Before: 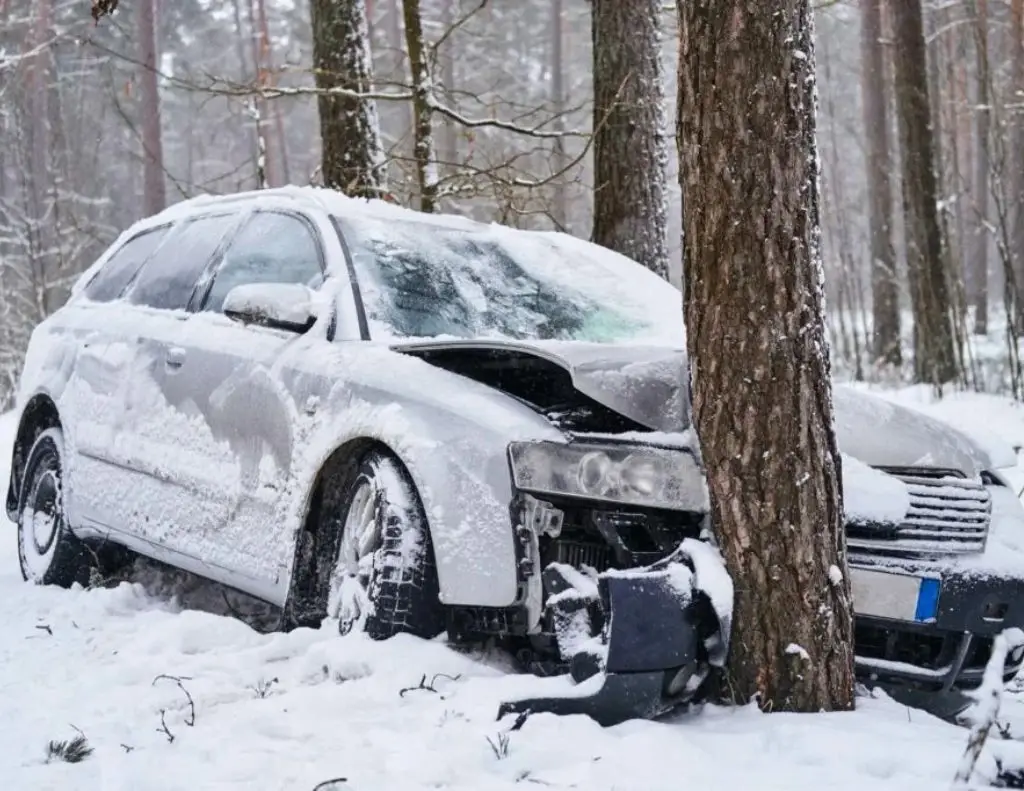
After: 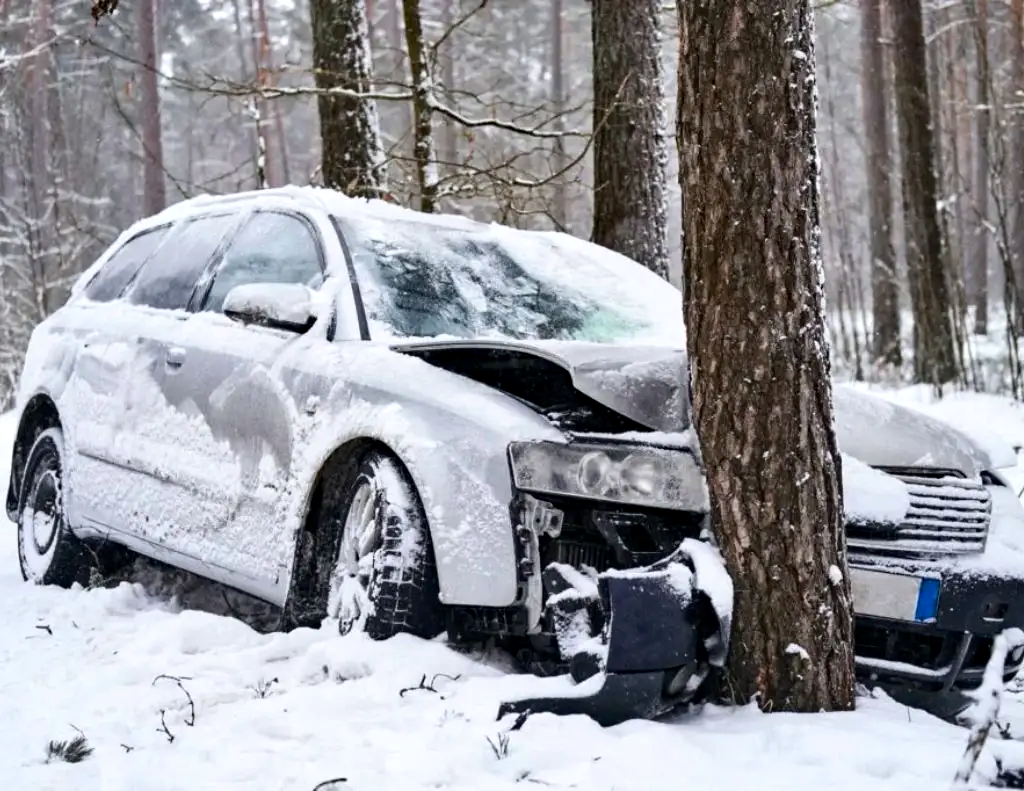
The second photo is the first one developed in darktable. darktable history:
exposure: black level correction 0.001, compensate highlight preservation false
haze removal: compatibility mode true, adaptive false
color balance: contrast 8.5%, output saturation 105%
contrast brightness saturation: contrast 0.11, saturation -0.17
